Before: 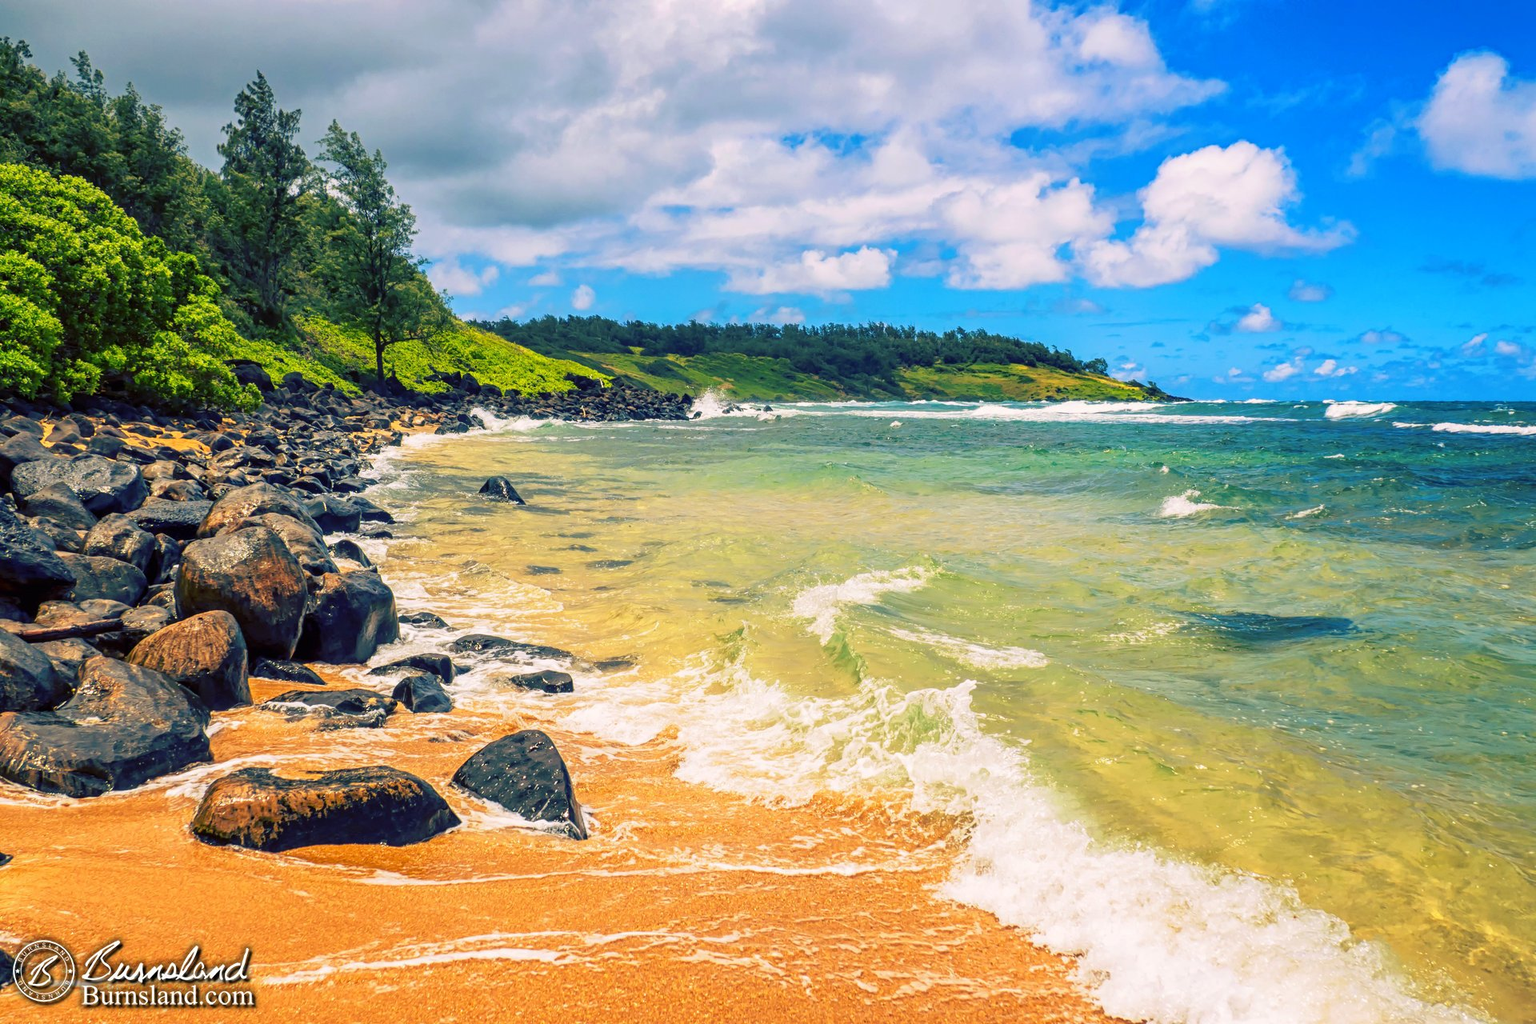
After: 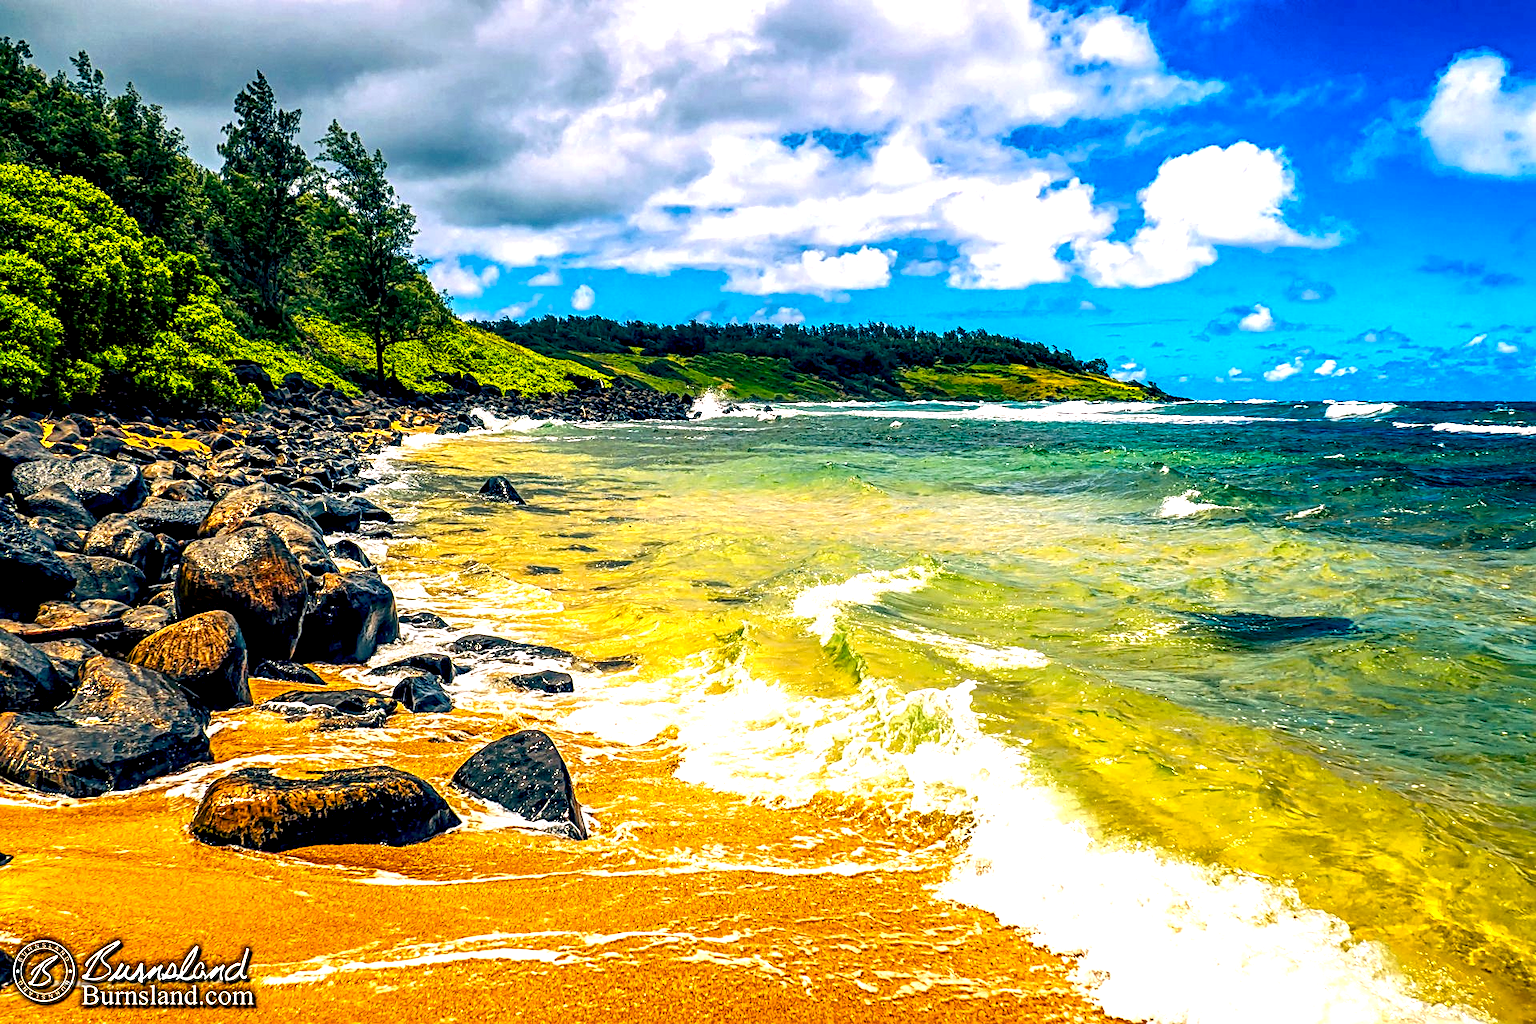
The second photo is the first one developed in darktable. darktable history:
levels: gray 50.72%
sharpen: on, module defaults
local contrast: highlights 65%, shadows 53%, detail 169%, midtone range 0.508
color balance rgb: global offset › luminance -0.855%, perceptual saturation grading › global saturation 36.059%, perceptual saturation grading › shadows 36.173%, perceptual brilliance grading › global brilliance 14.7%, perceptual brilliance grading › shadows -34.517%
